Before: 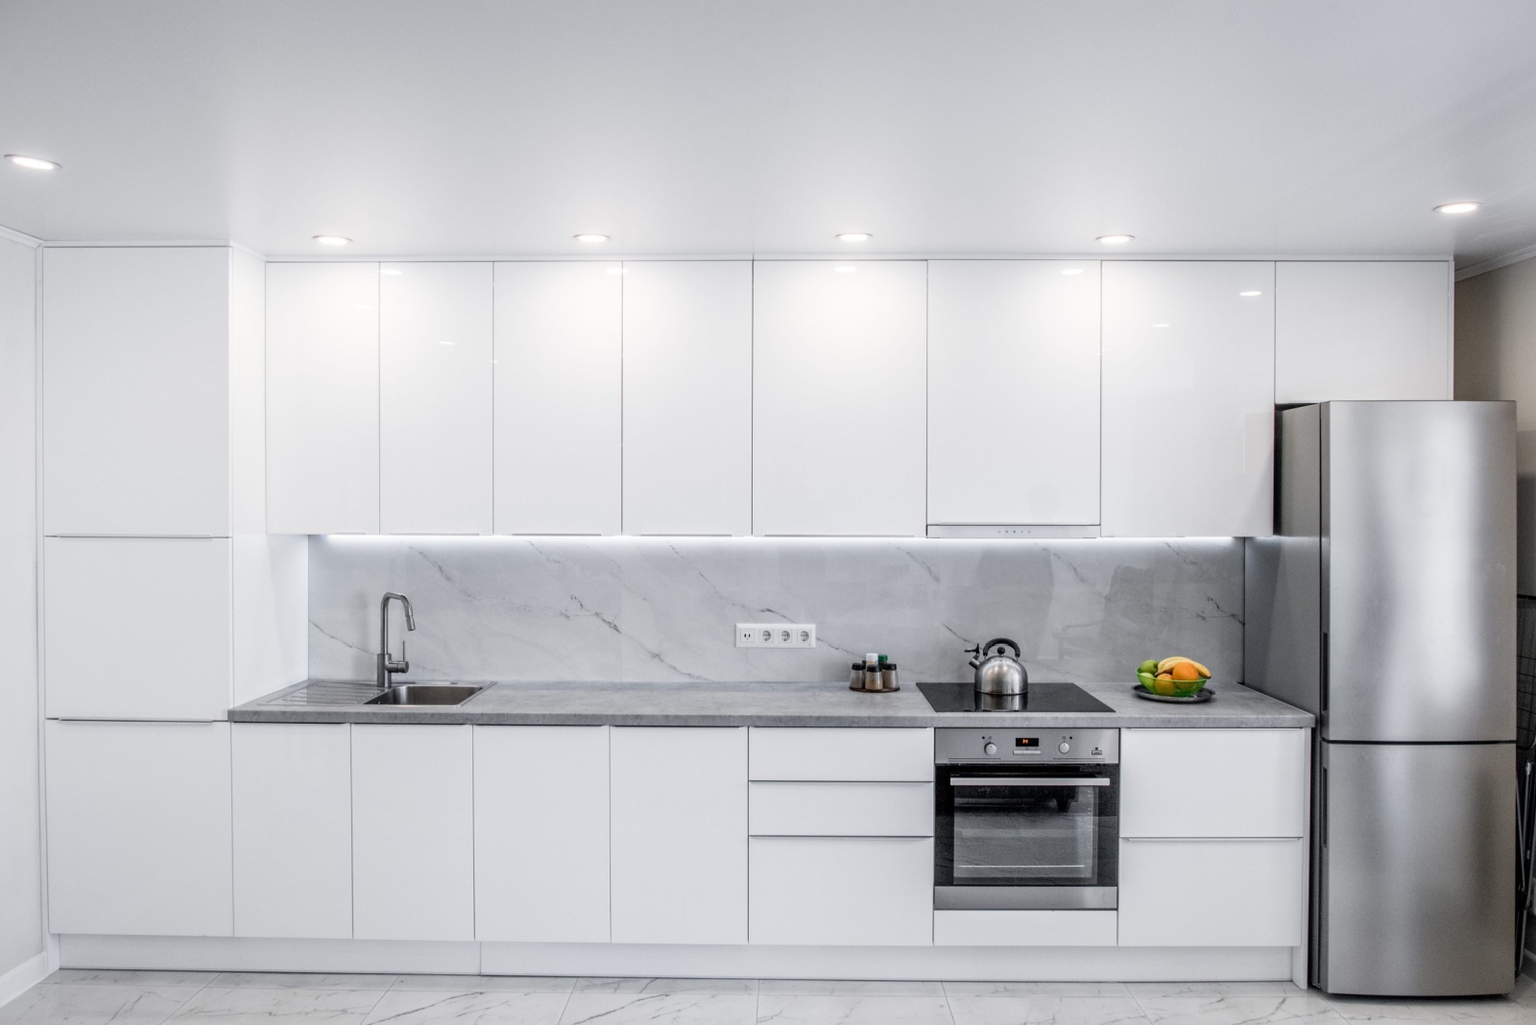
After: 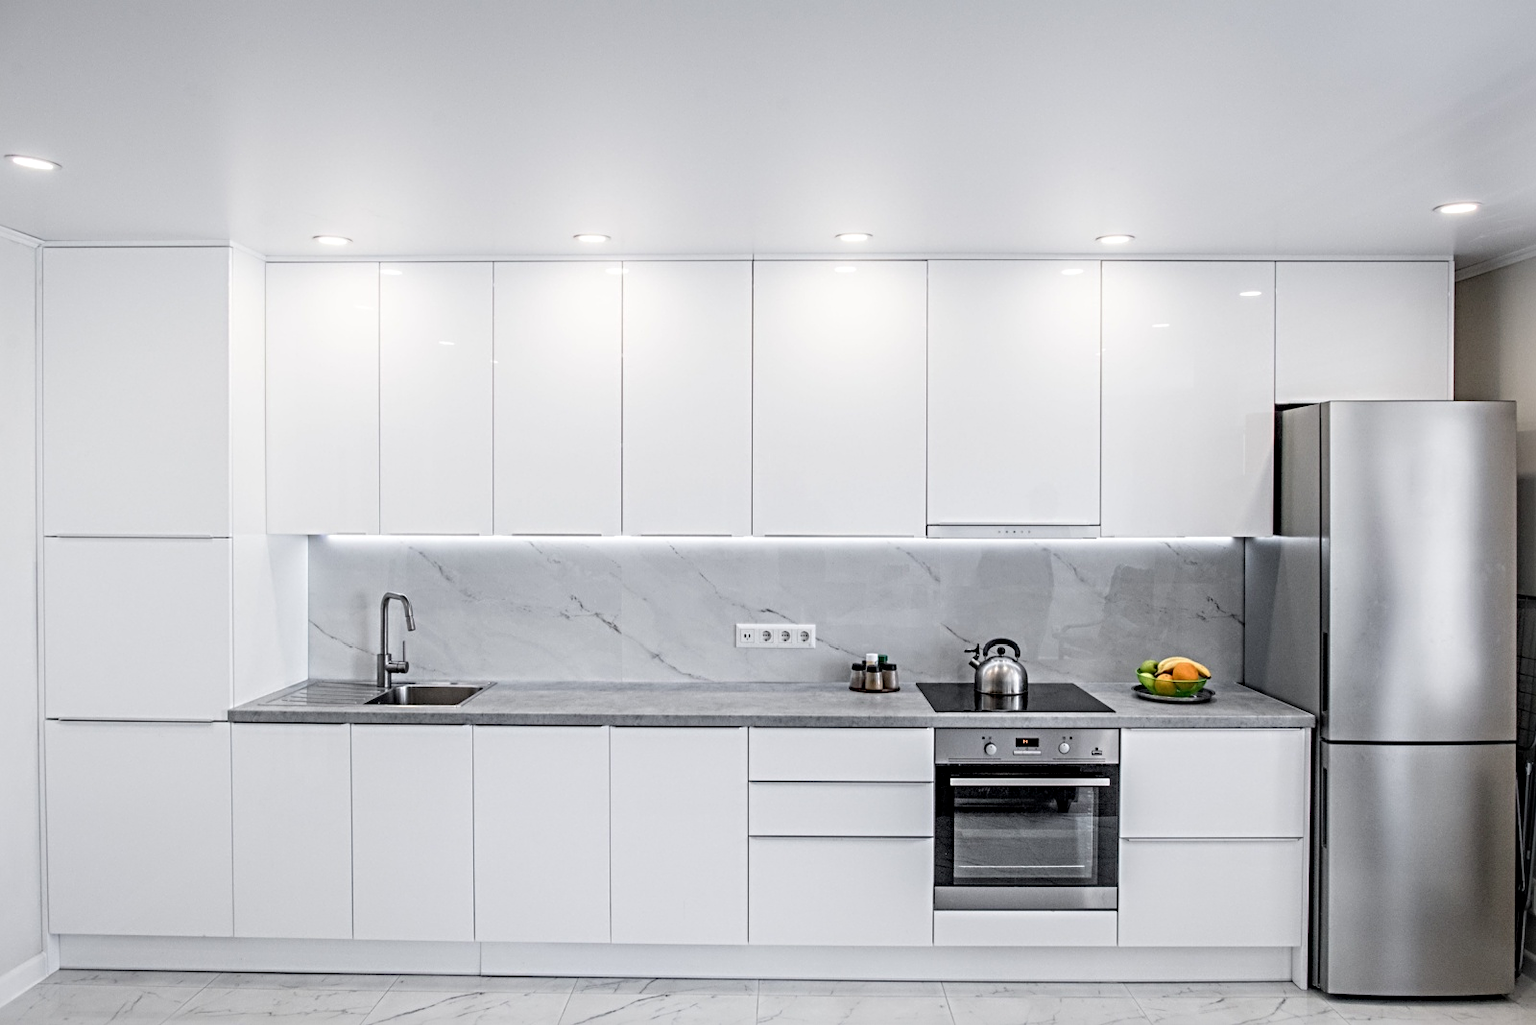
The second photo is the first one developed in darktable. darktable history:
sharpen: radius 4.902
